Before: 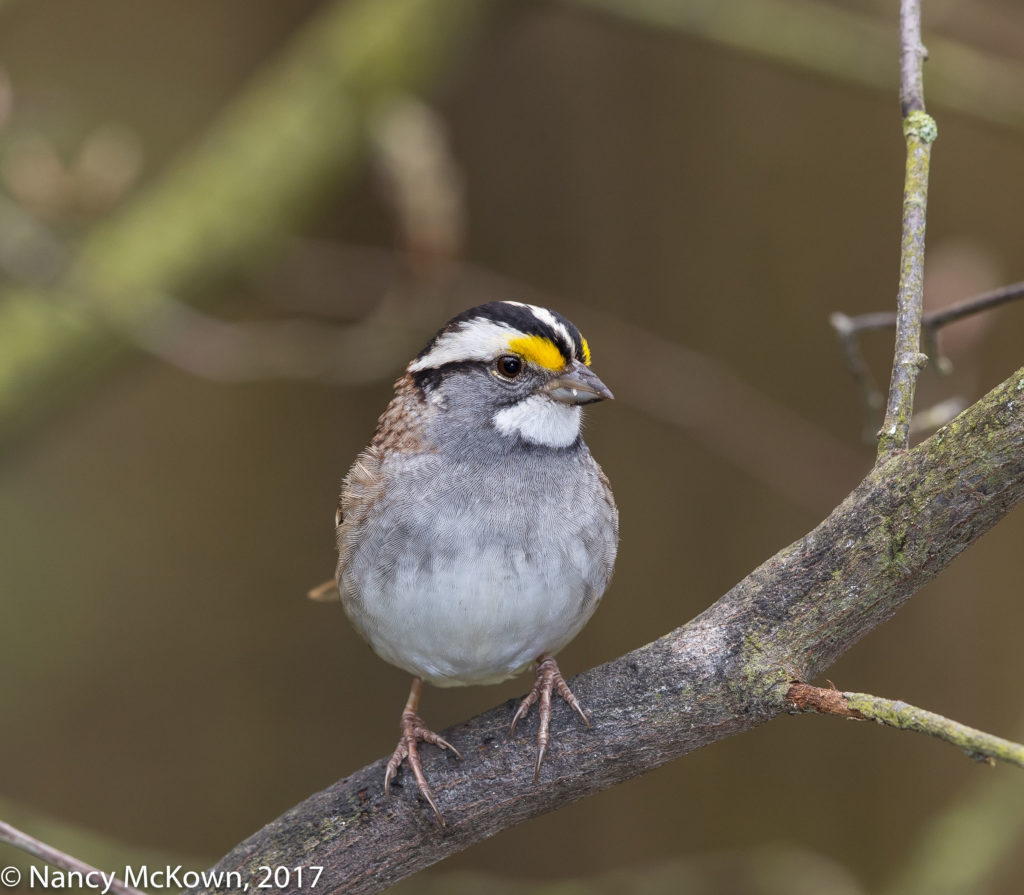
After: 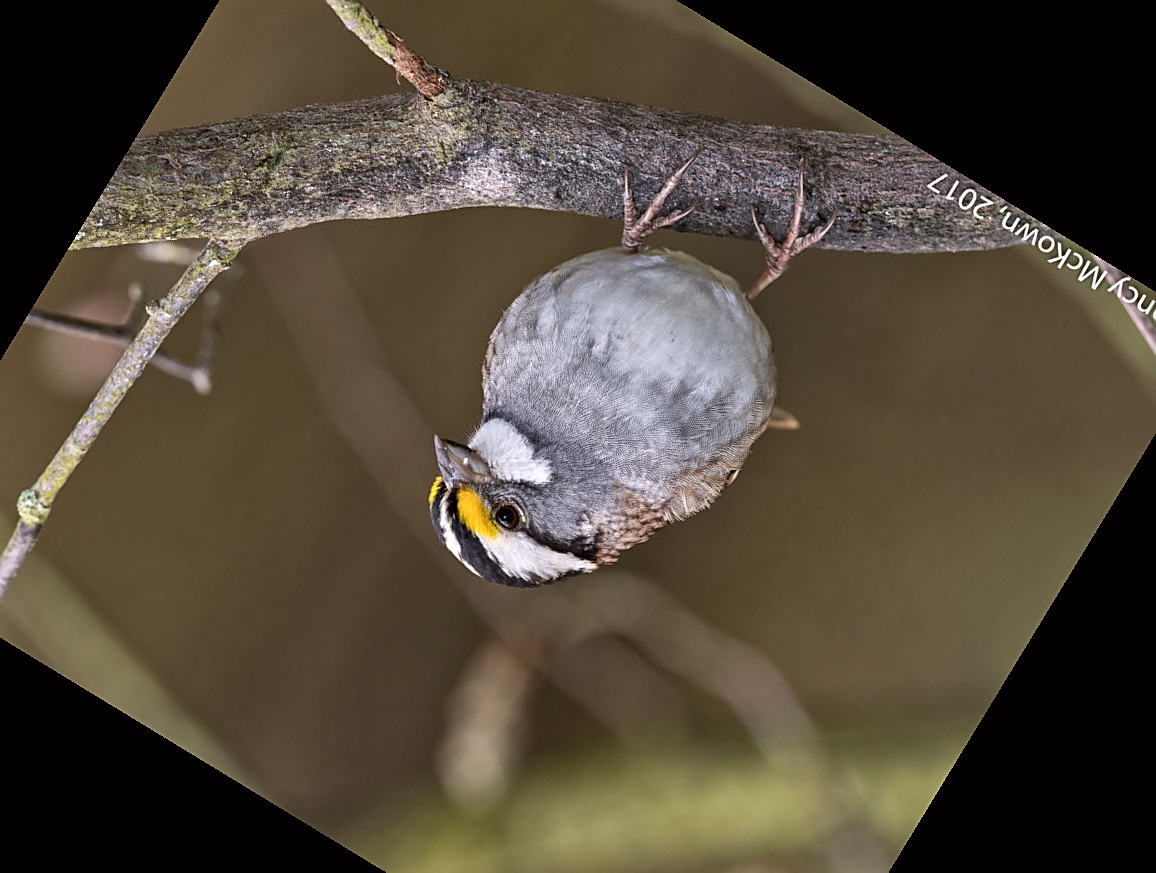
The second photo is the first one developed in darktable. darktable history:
local contrast: mode bilateral grid, contrast 20, coarseness 20, detail 150%, midtone range 0.2
sharpen: on, module defaults
color correction: highlights a* 3.12, highlights b* -1.55, shadows a* -0.101, shadows b* 2.52, saturation 0.98
crop and rotate: angle 148.68°, left 9.111%, top 15.603%, right 4.588%, bottom 17.041%
base curve: preserve colors none
